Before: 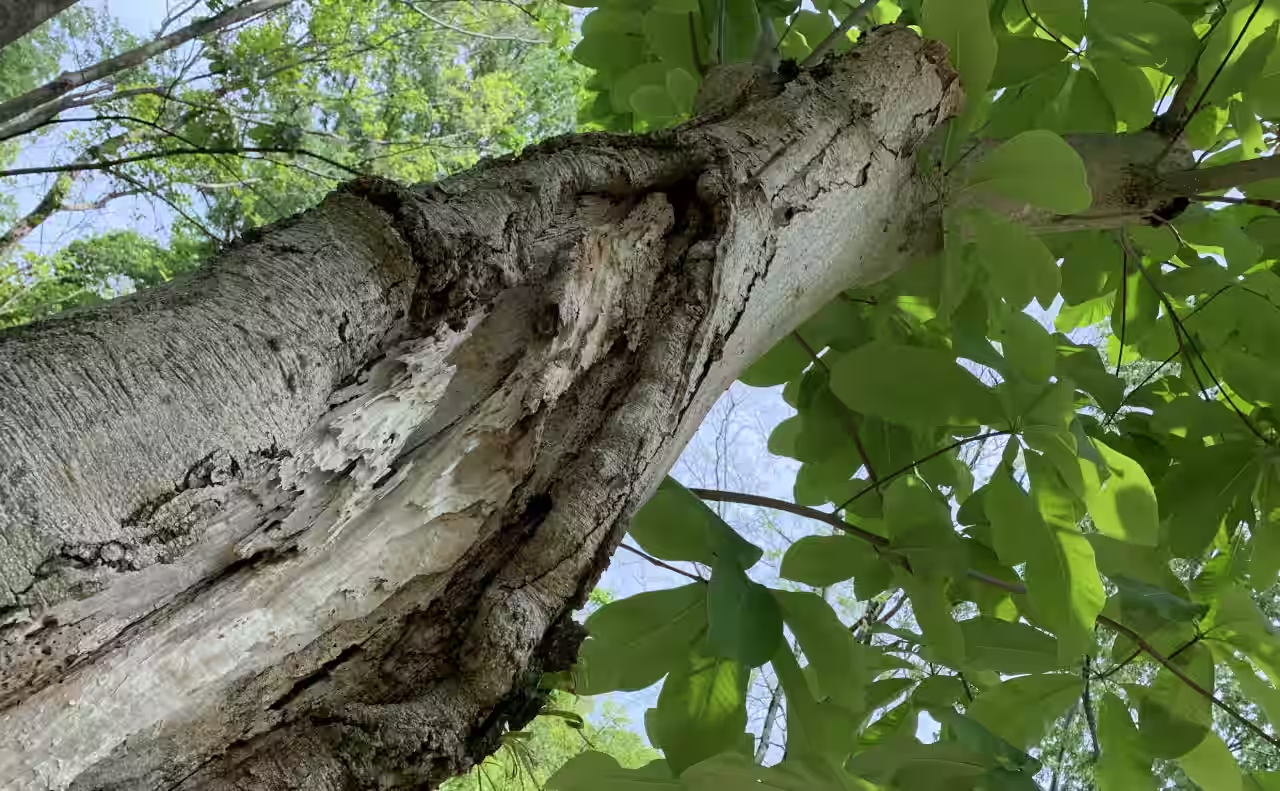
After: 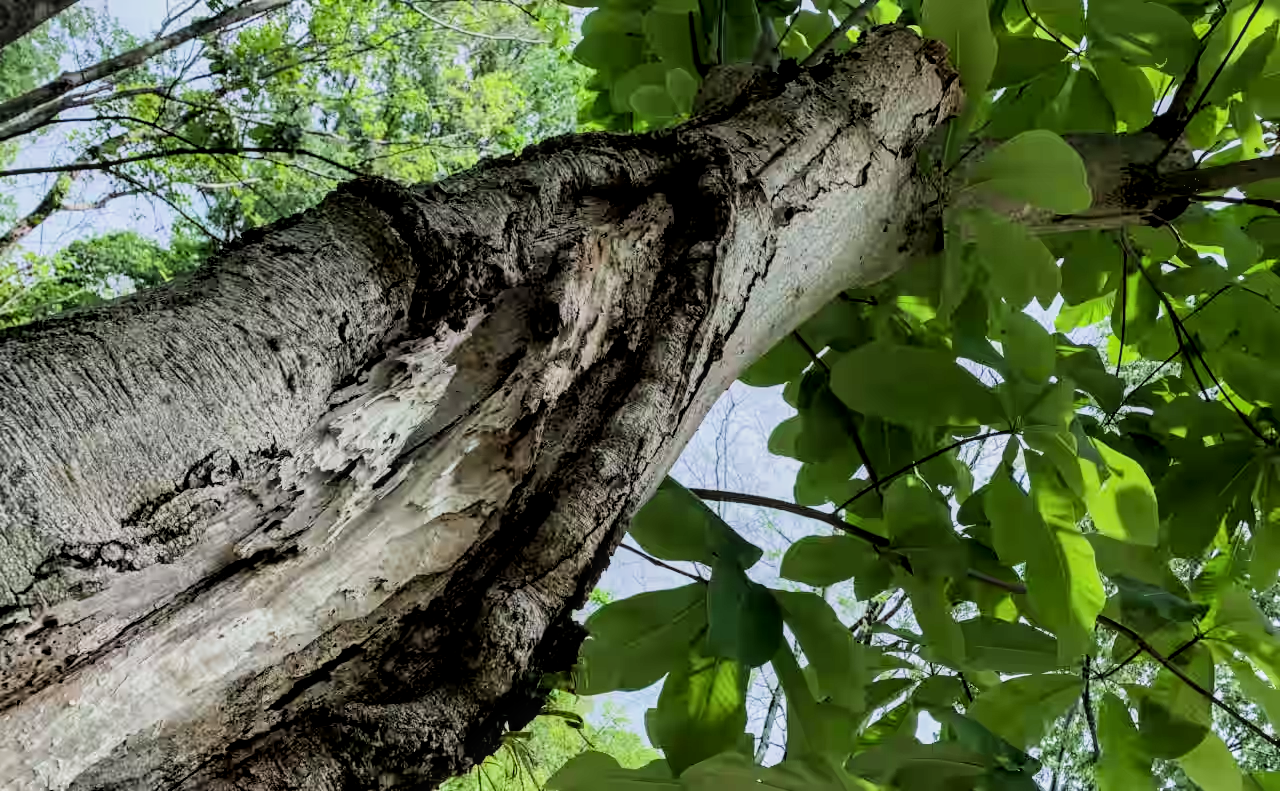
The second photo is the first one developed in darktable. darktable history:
local contrast: on, module defaults
filmic rgb: black relative exposure -5 EV, white relative exposure 3.5 EV, hardness 3.19, contrast 1.4, highlights saturation mix -50%
